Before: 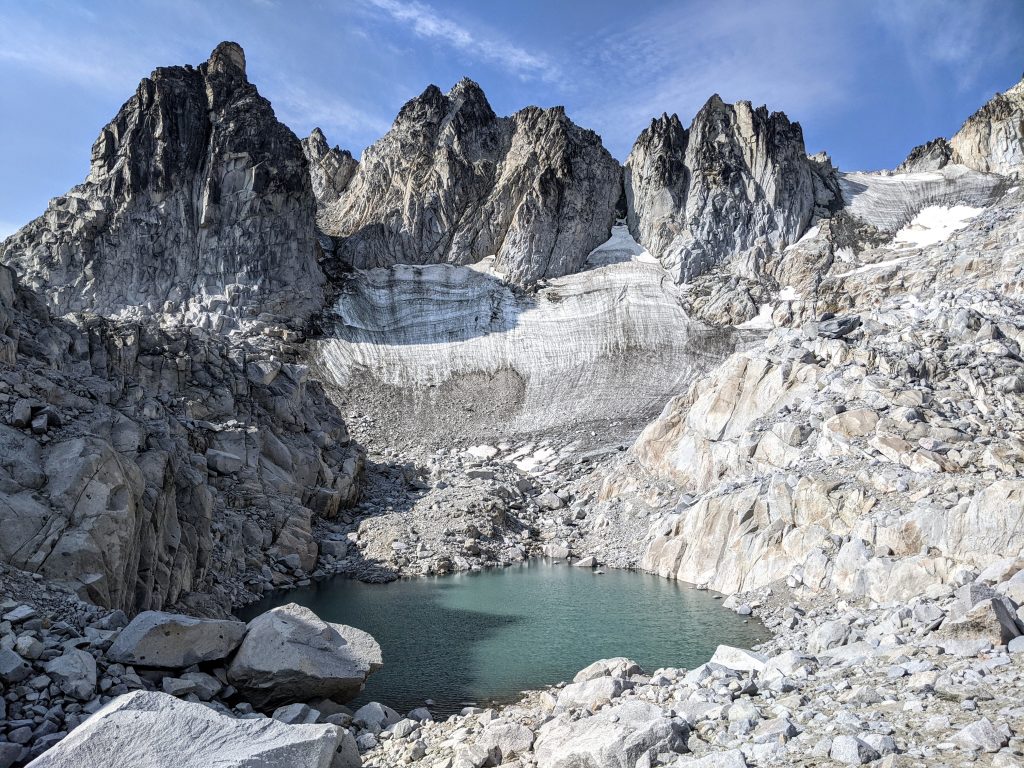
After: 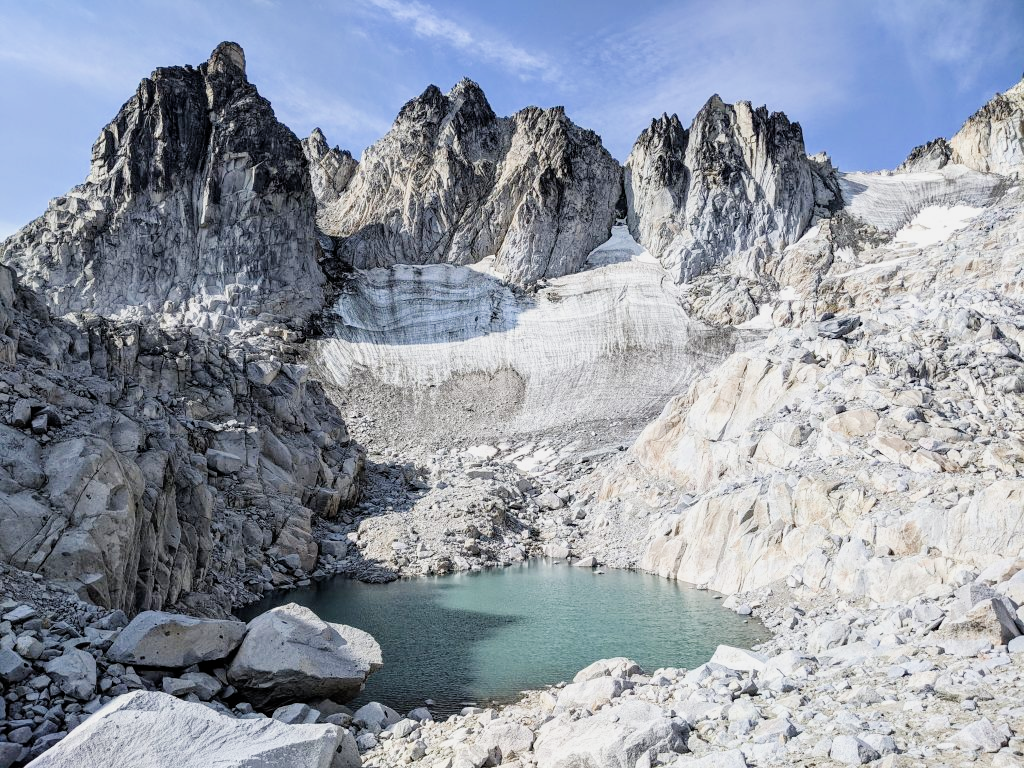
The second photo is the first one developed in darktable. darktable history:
filmic rgb: hardness 4.17
exposure: black level correction 0, exposure 0.7 EV, compensate exposure bias true, compensate highlight preservation false
